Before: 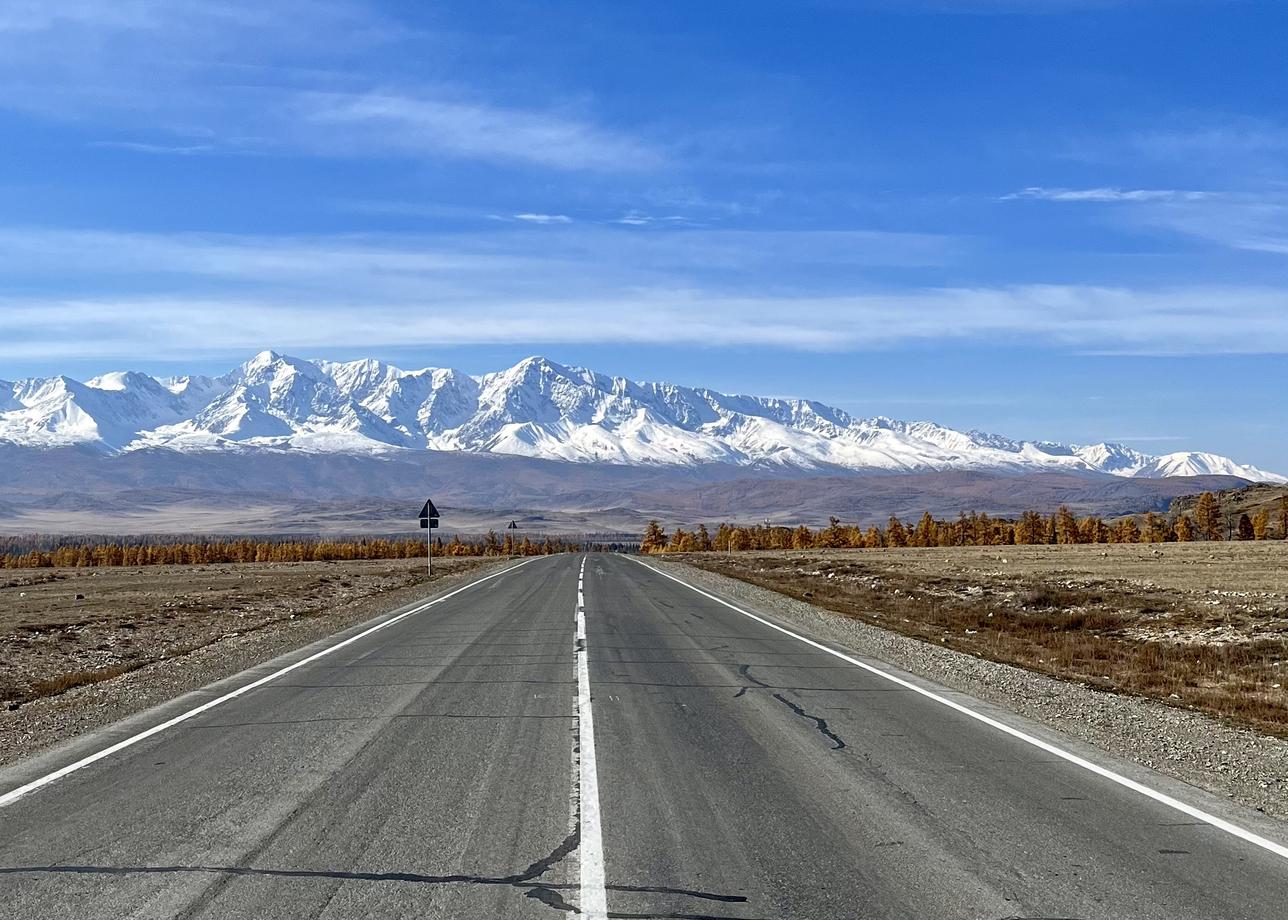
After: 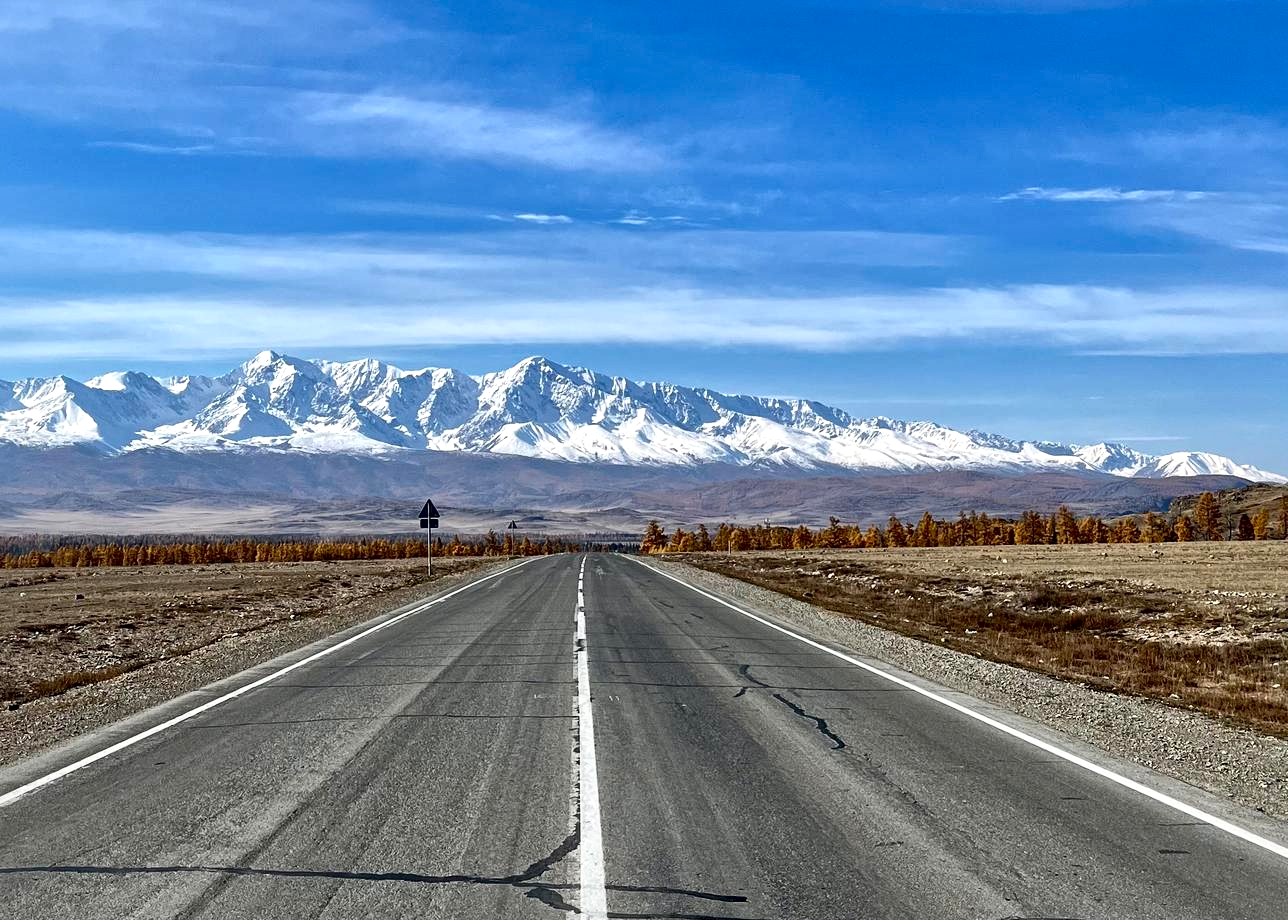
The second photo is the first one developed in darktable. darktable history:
local contrast: mode bilateral grid, contrast 21, coarseness 50, detail 171%, midtone range 0.2
